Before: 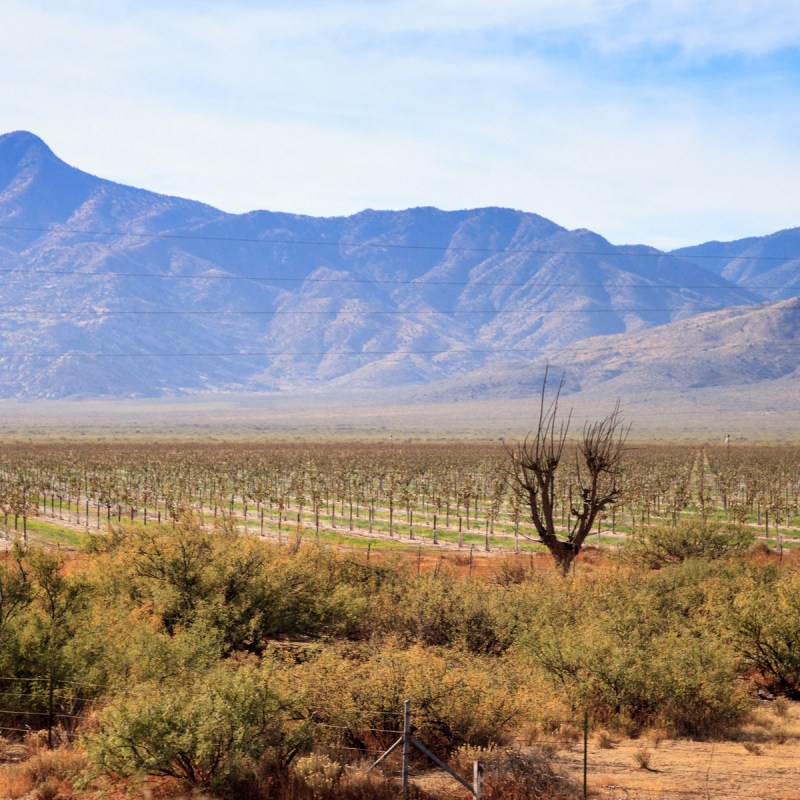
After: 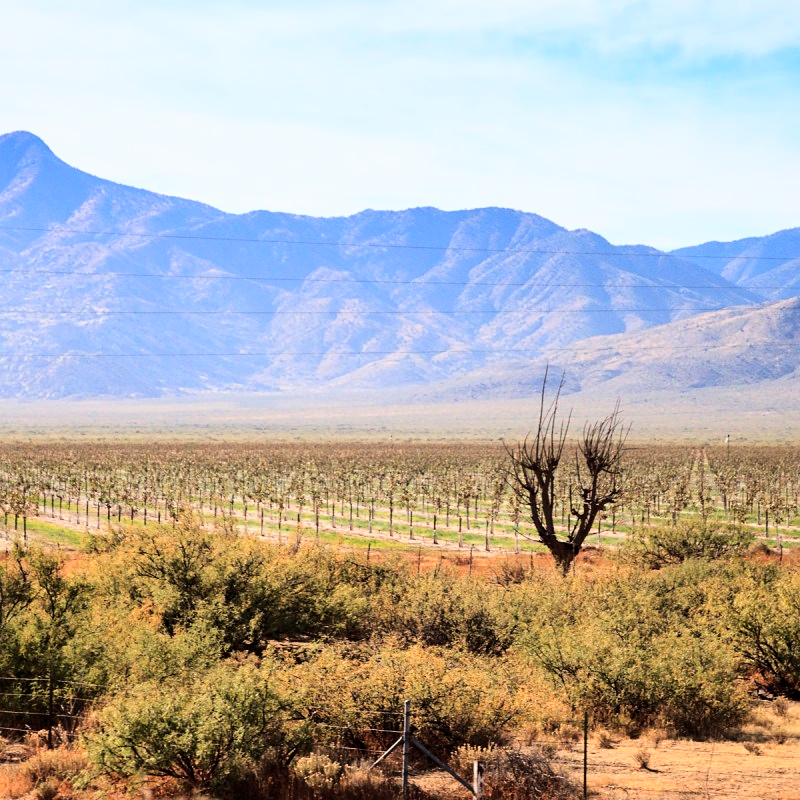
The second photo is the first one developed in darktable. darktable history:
base curve: curves: ch0 [(0, 0) (0.036, 0.025) (0.121, 0.166) (0.206, 0.329) (0.605, 0.79) (1, 1)]
sharpen: amount 0.218
